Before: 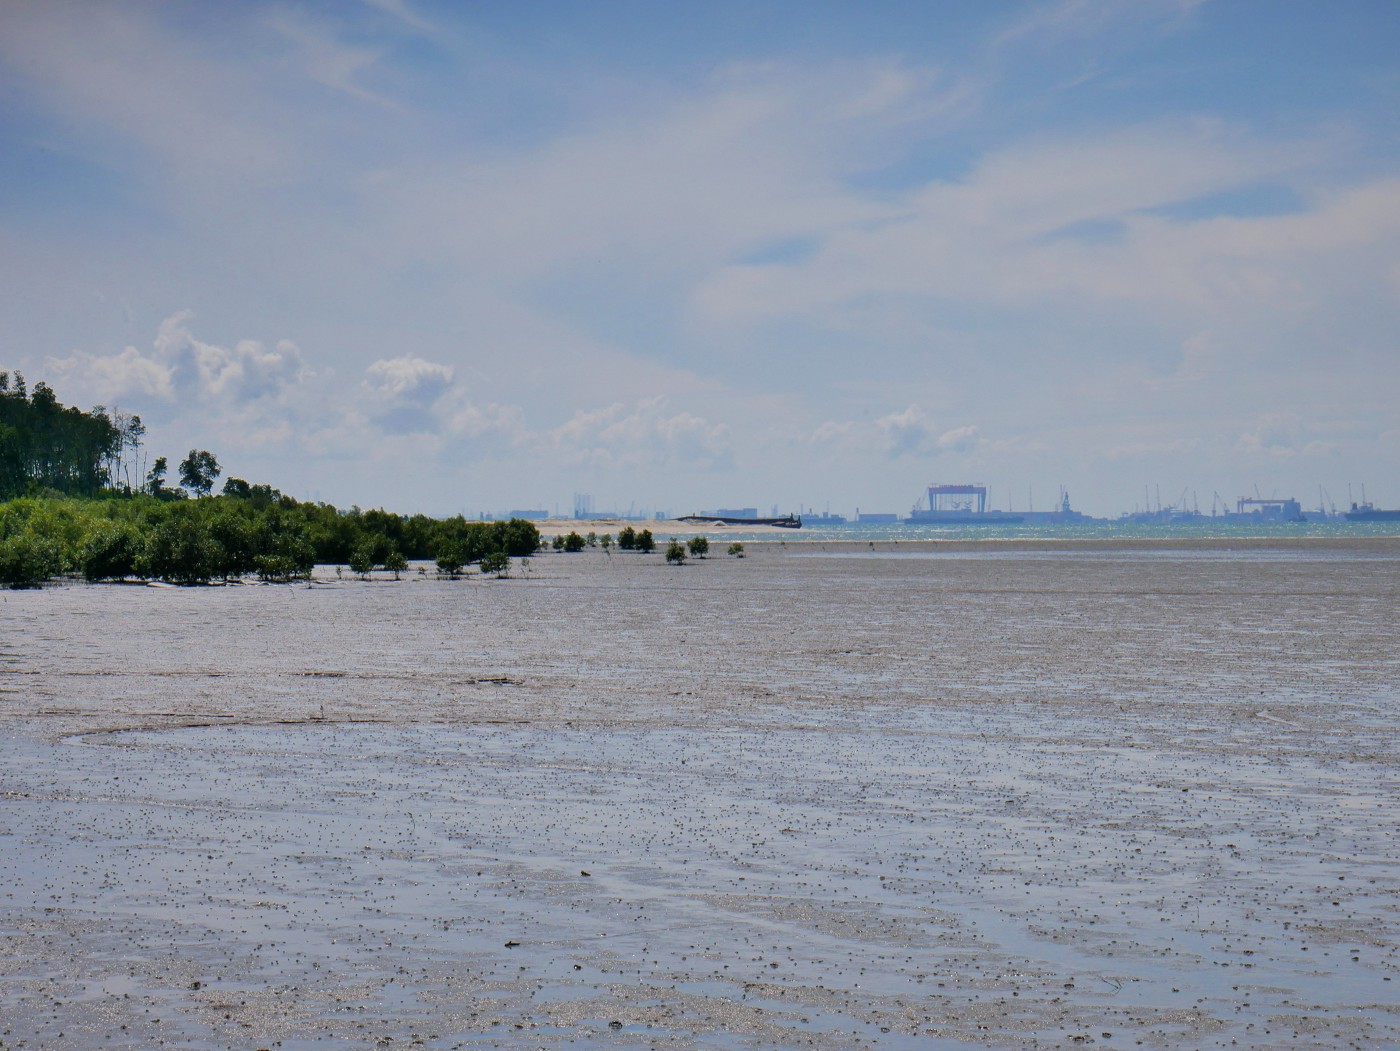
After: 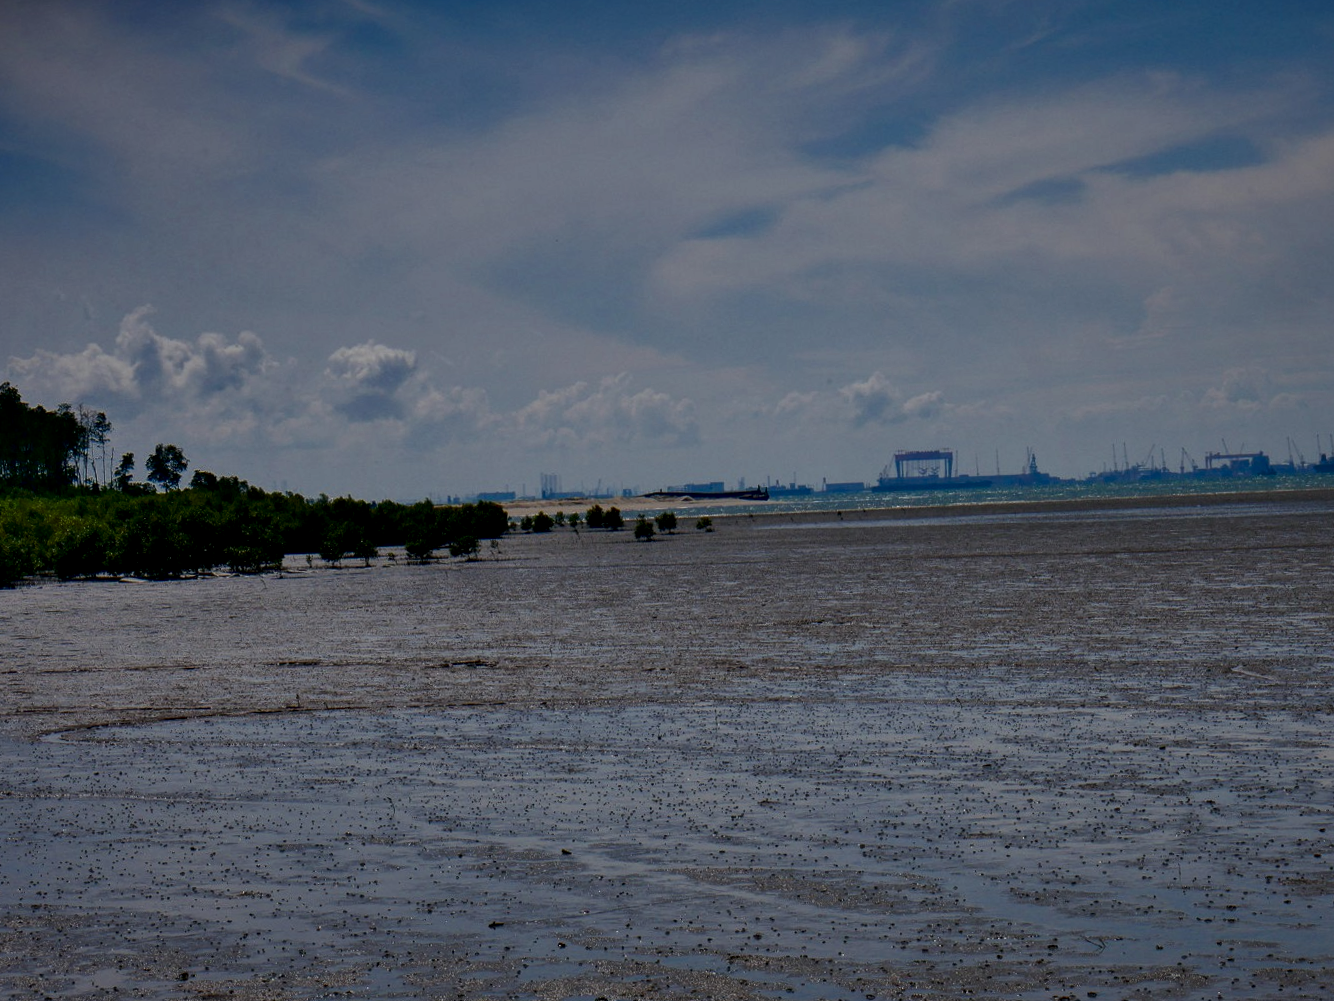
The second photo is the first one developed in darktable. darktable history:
rotate and perspective: rotation -2.12°, lens shift (vertical) 0.009, lens shift (horizontal) -0.008, automatic cropping original format, crop left 0.036, crop right 0.964, crop top 0.05, crop bottom 0.959
contrast brightness saturation: brightness -0.52
local contrast: on, module defaults
